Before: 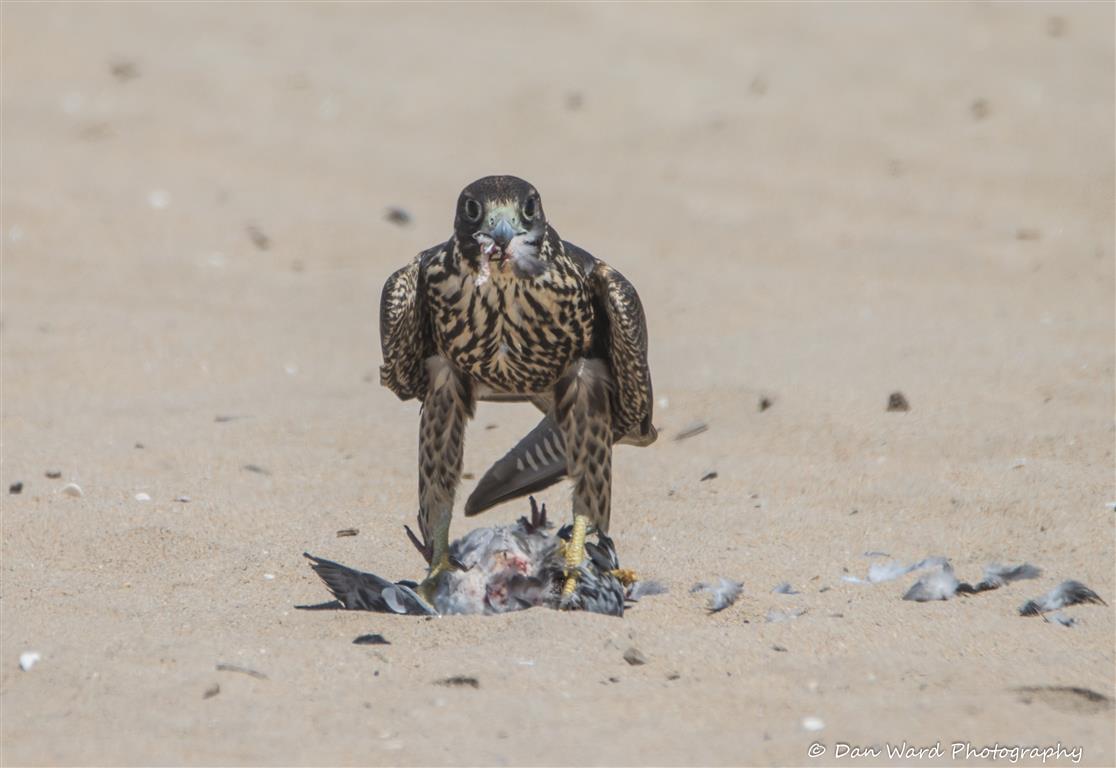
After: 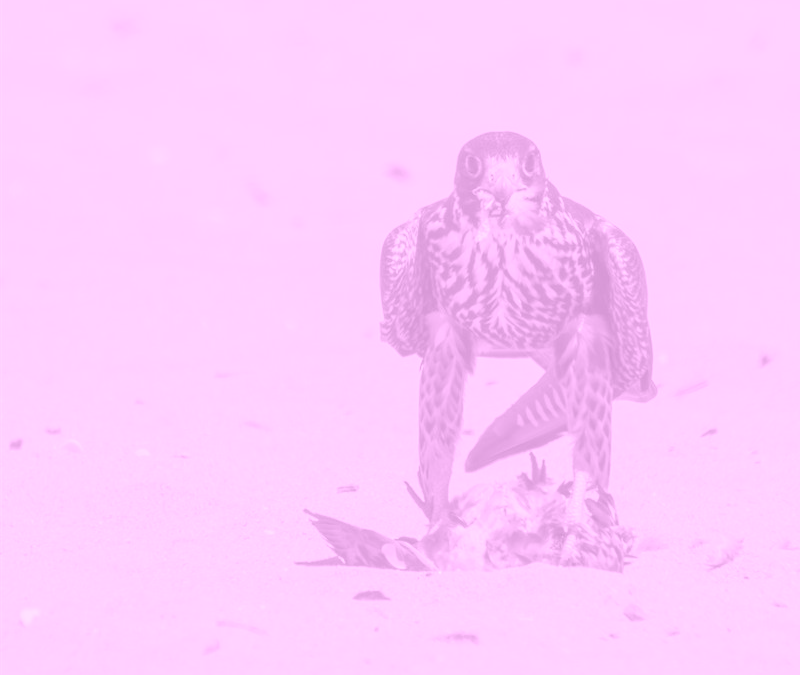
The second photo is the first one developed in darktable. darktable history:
crop: top 5.803%, right 27.864%, bottom 5.804%
colorize: hue 331.2°, saturation 75%, source mix 30.28%, lightness 70.52%, version 1
color correction: highlights a* -4.18, highlights b* -10.81
color balance: lift [1, 1.015, 1.004, 0.985], gamma [1, 0.958, 0.971, 1.042], gain [1, 0.956, 0.977, 1.044]
